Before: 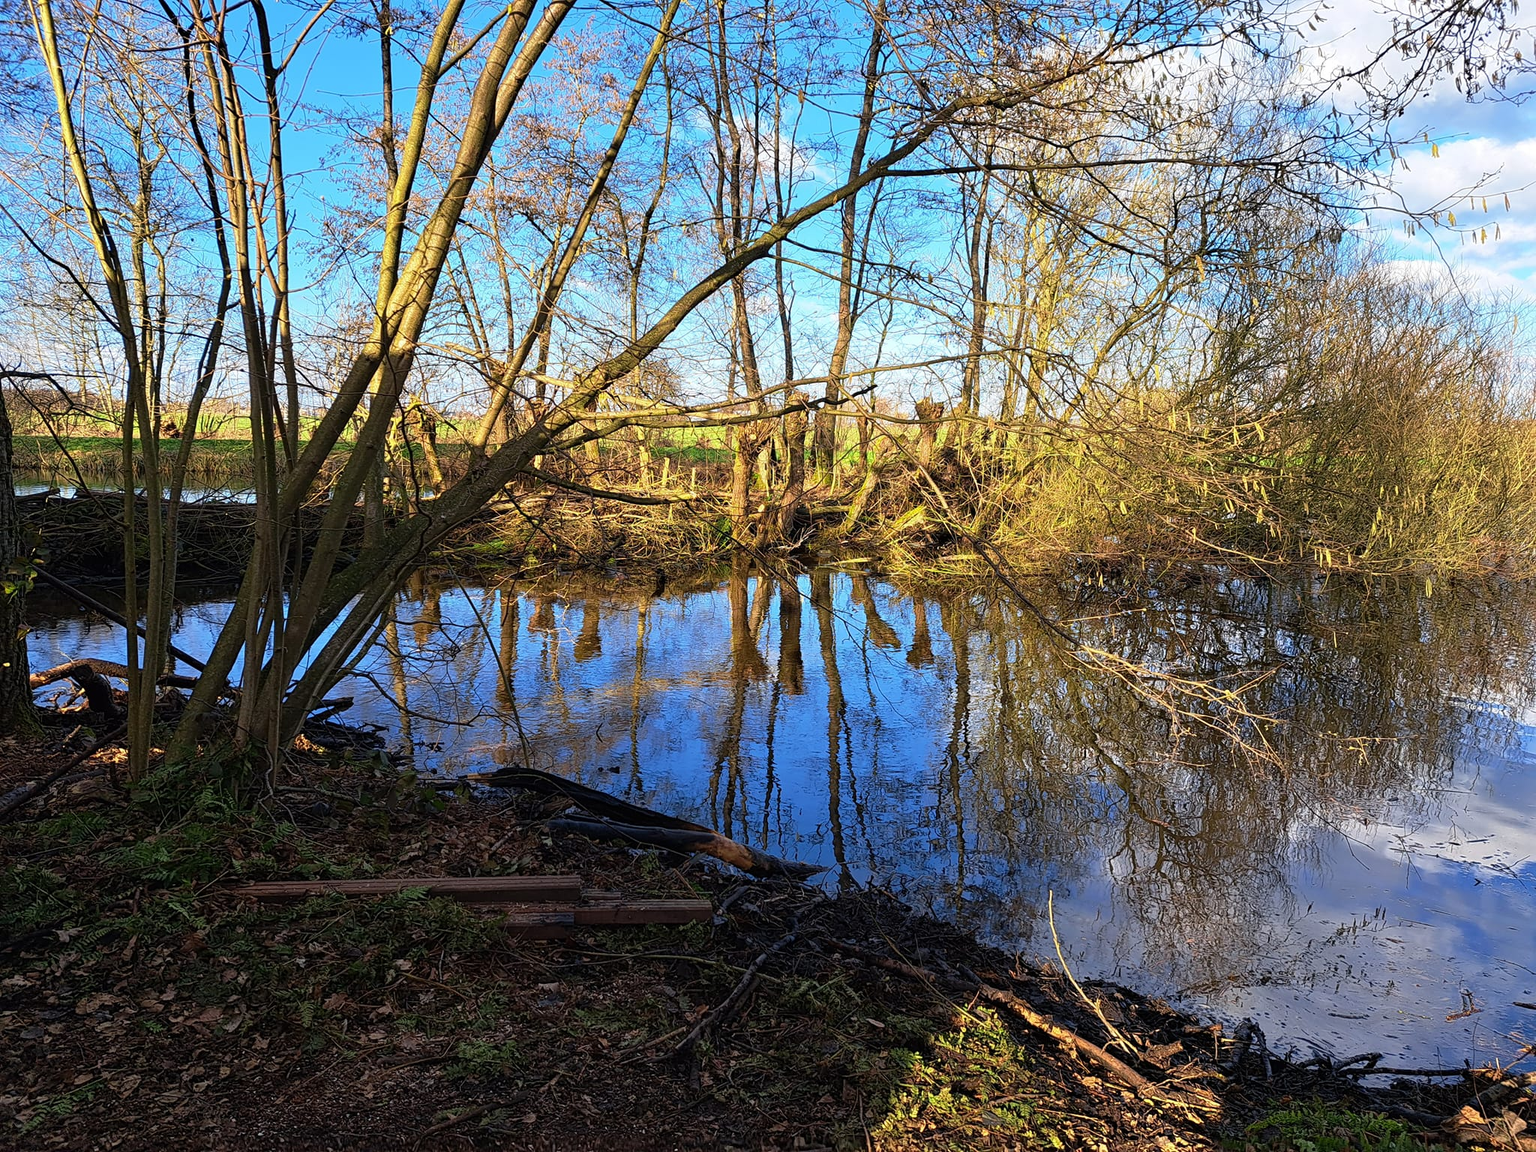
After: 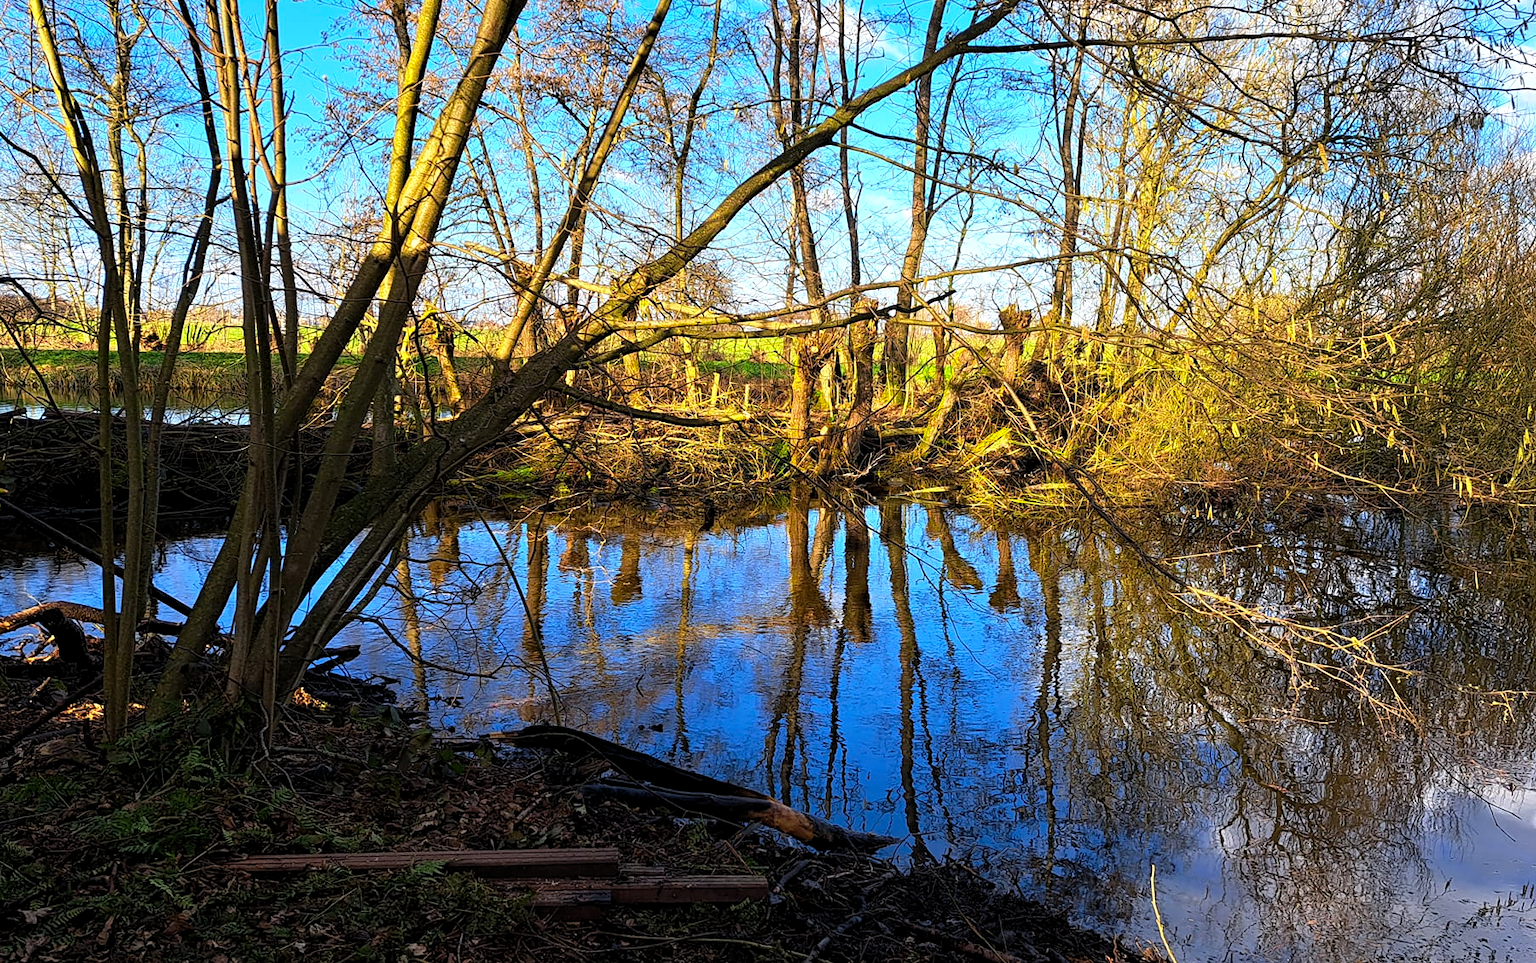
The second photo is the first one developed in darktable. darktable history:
levels: levels [0.026, 0.507, 0.987]
crop and rotate: left 2.425%, top 11.305%, right 9.6%, bottom 15.08%
color balance: contrast 6.48%, output saturation 113.3%
